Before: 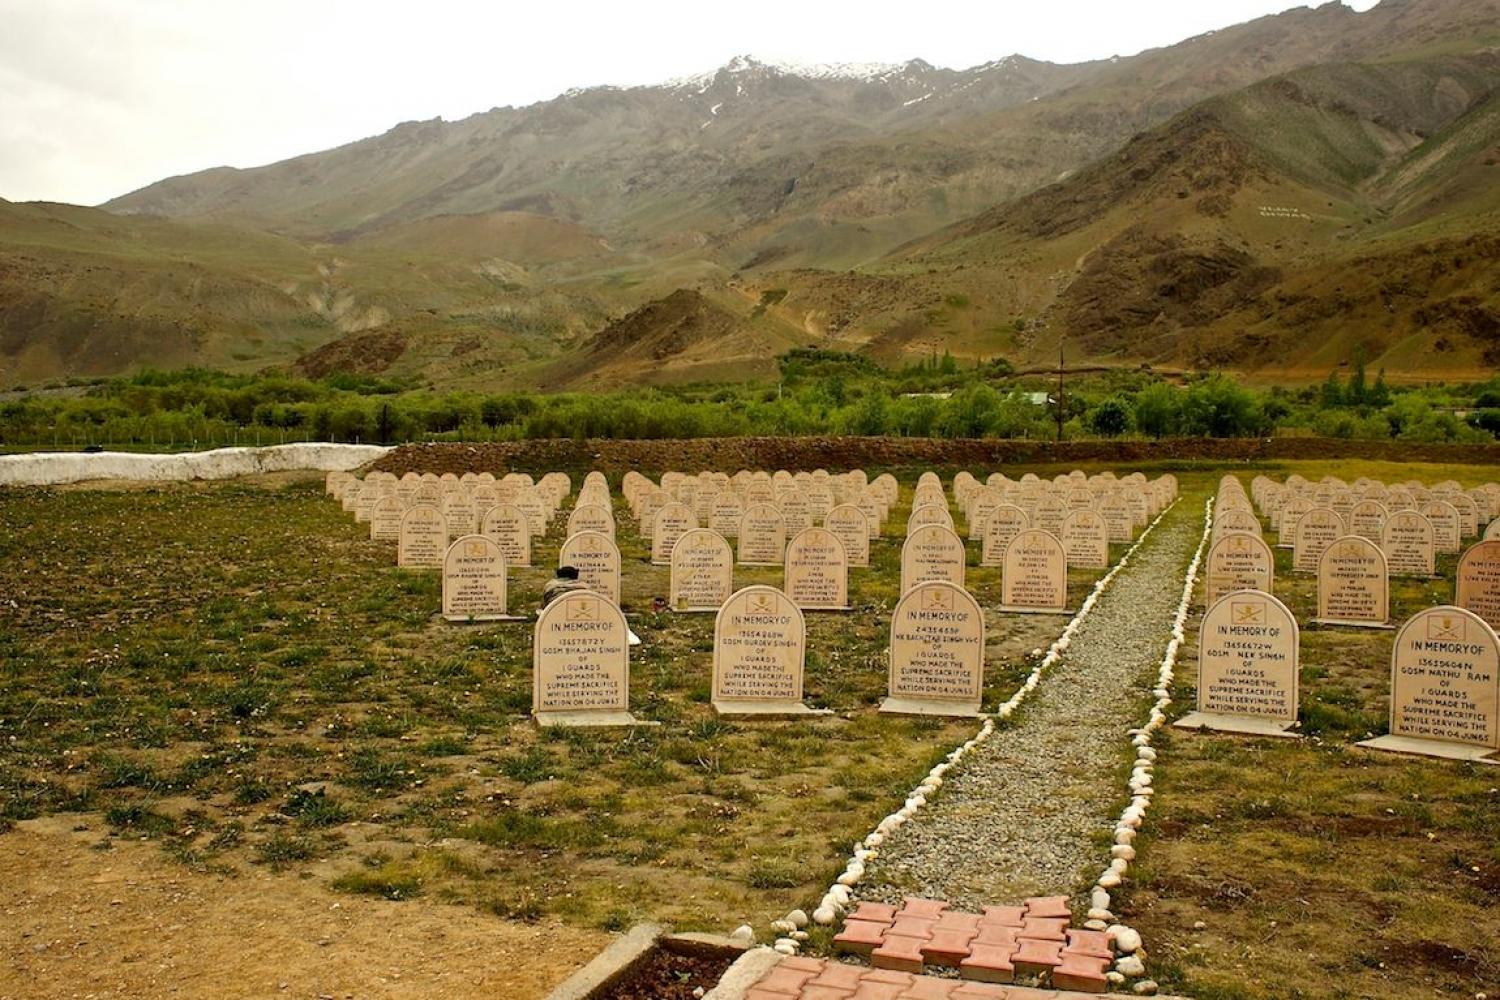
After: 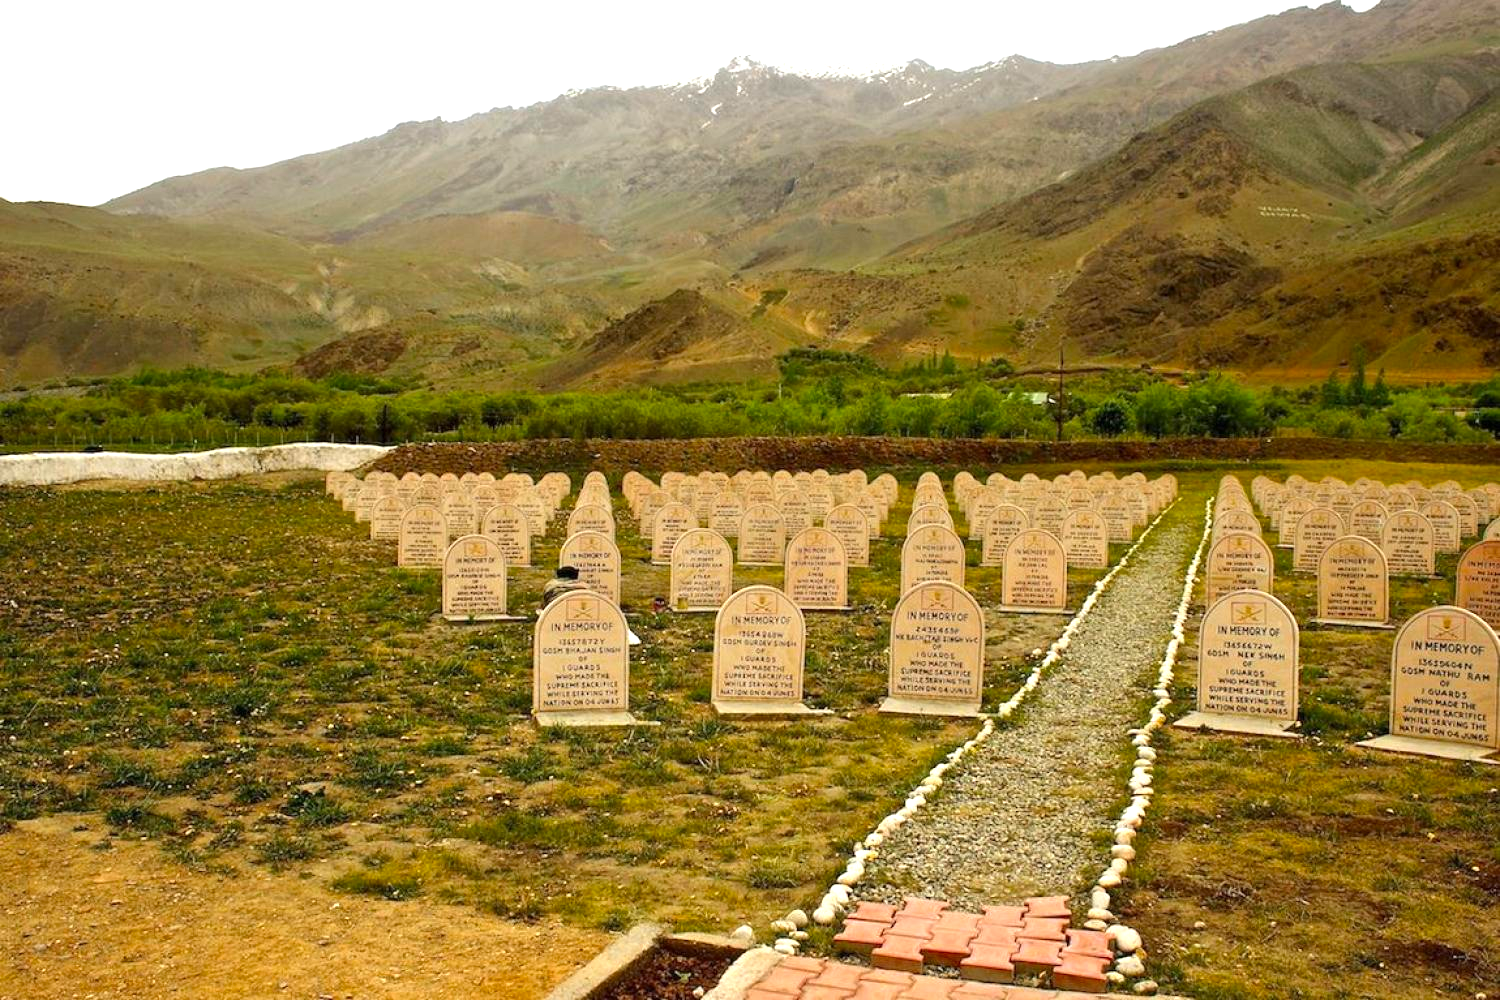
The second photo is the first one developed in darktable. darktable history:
vibrance: vibrance 95.34%
exposure: exposure 0.6 EV, compensate highlight preservation false
